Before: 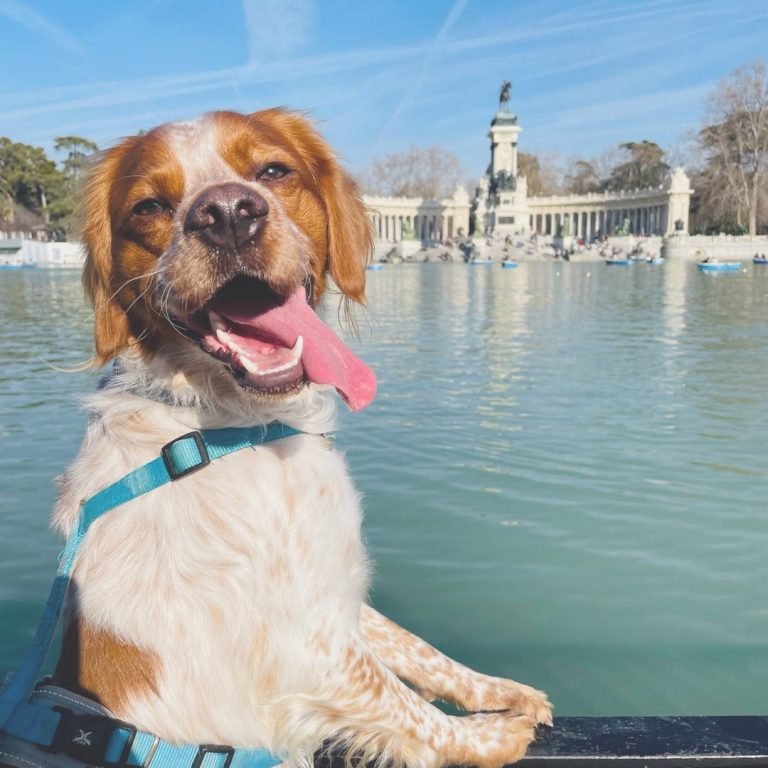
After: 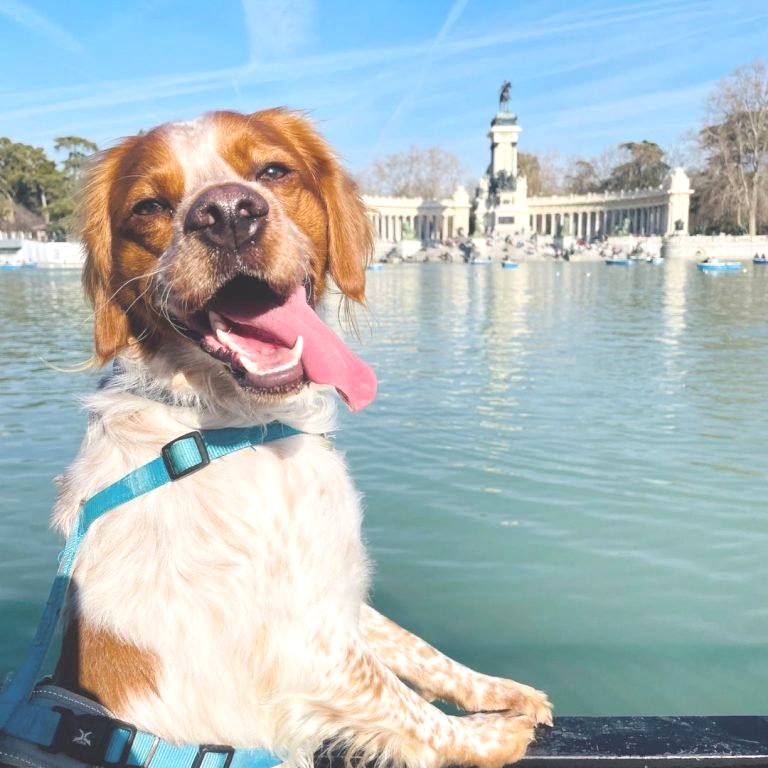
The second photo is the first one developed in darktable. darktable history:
tone equalizer: -8 EV -0.418 EV, -7 EV -0.393 EV, -6 EV -0.308 EV, -5 EV -0.206 EV, -3 EV 0.225 EV, -2 EV 0.354 EV, -1 EV 0.402 EV, +0 EV 0.39 EV
